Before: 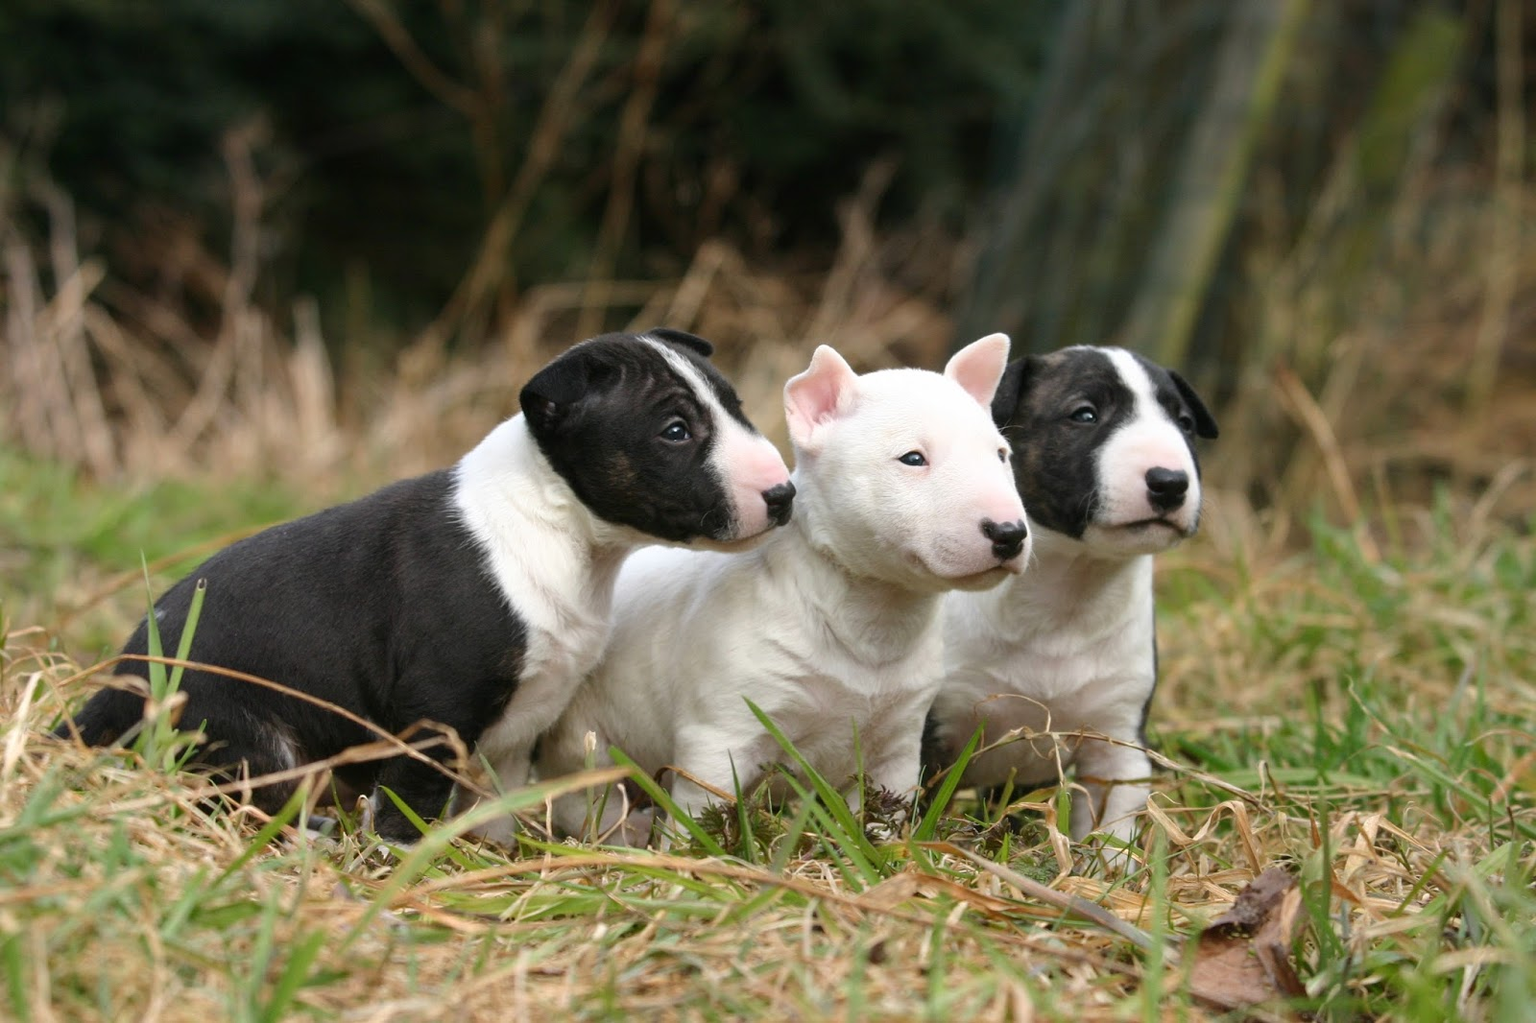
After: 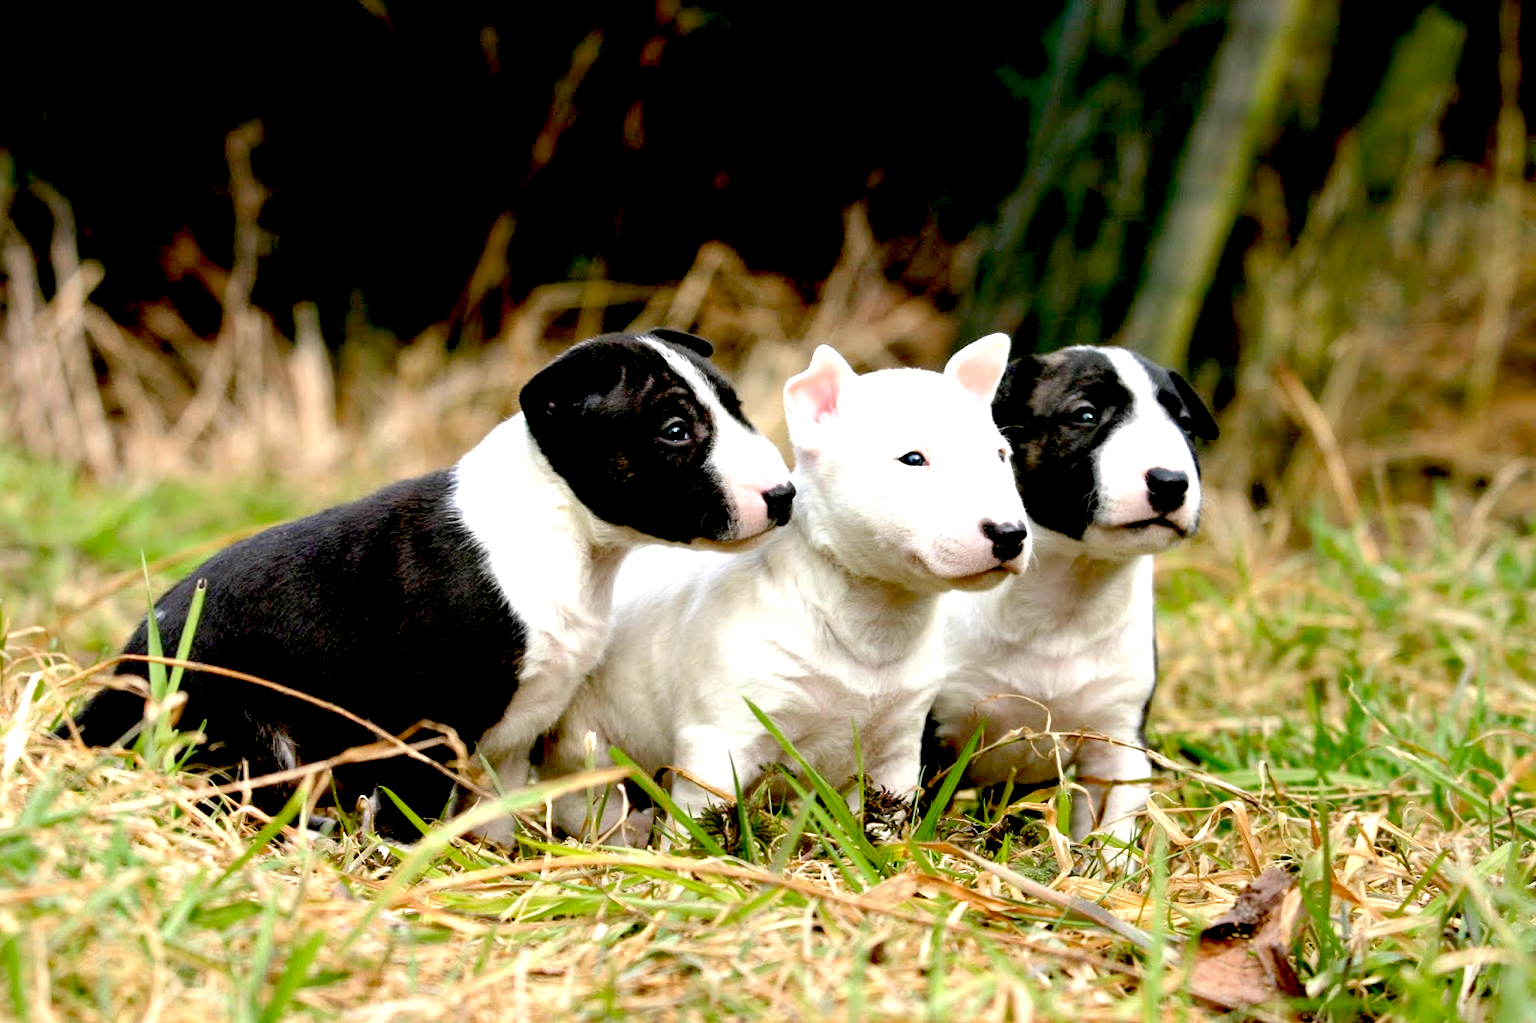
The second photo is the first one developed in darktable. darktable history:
color zones: curves: ch1 [(0.25, 0.5) (0.747, 0.71)]
exposure: black level correction 0.035, exposure 0.9 EV, compensate highlight preservation false
